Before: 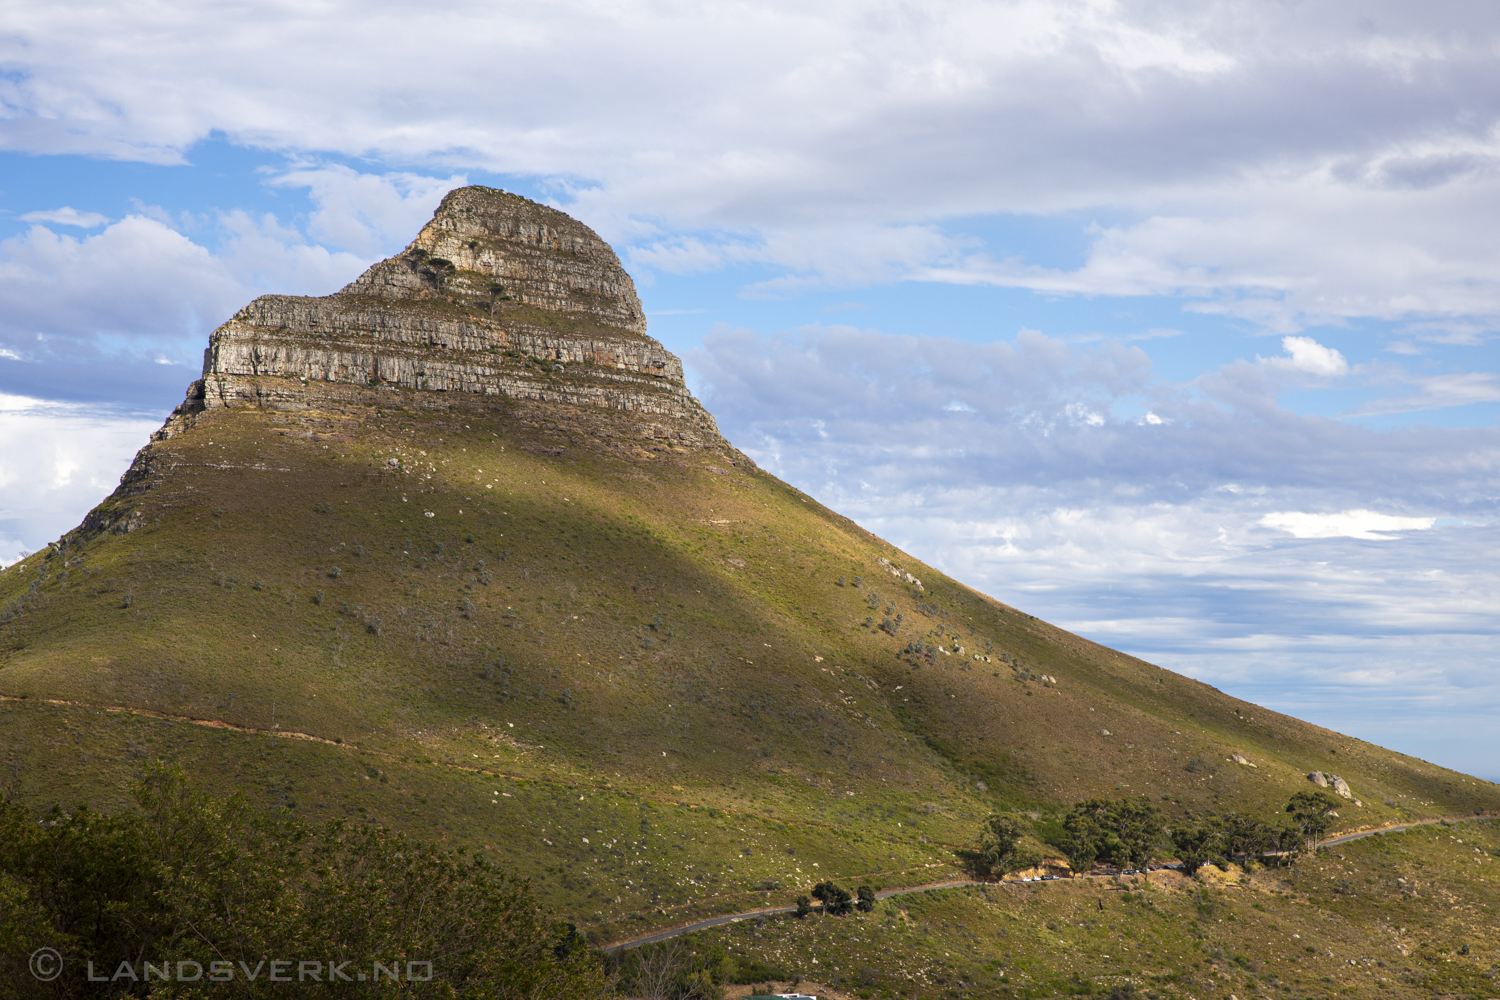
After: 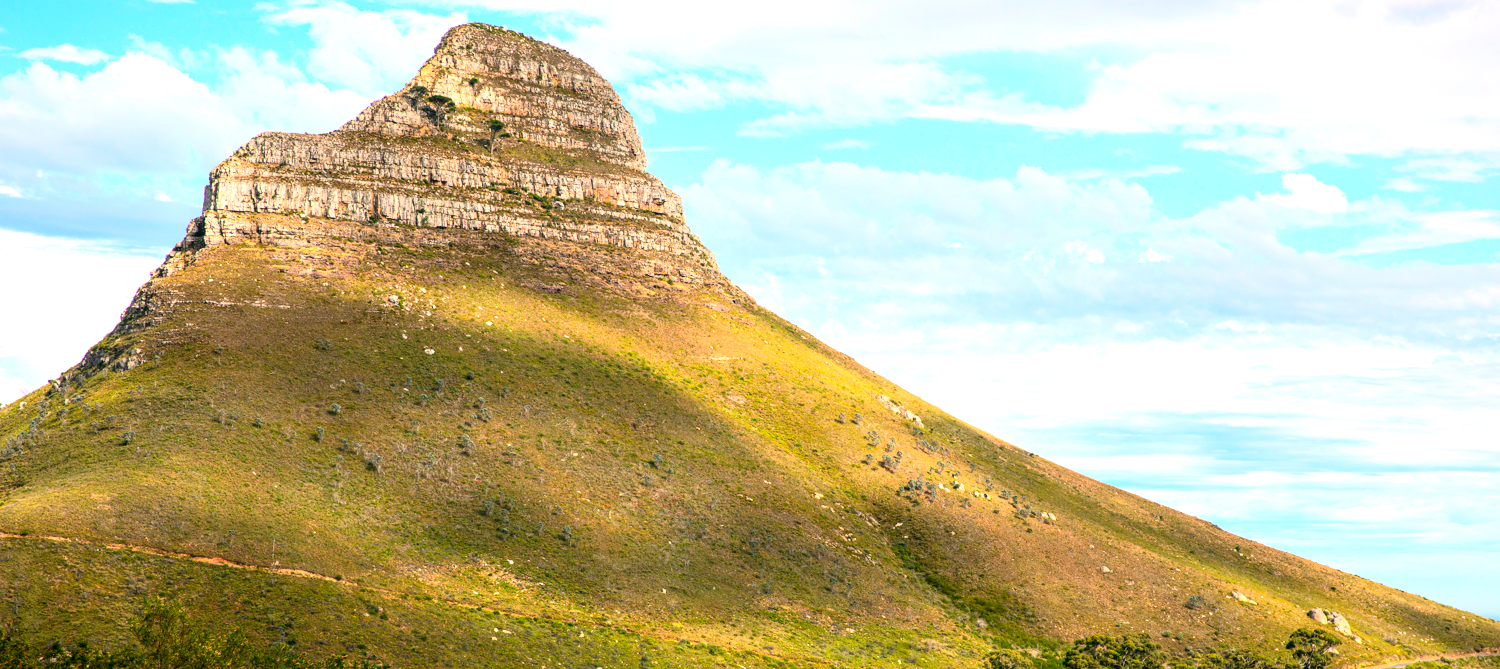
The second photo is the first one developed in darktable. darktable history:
local contrast: on, module defaults
crop: top 16.333%, bottom 16.682%
contrast brightness saturation: contrast 0.238, brightness 0.25, saturation 0.388
color correction: highlights a* 4.22, highlights b* 4.95, shadows a* -8.3, shadows b* 4.77
tone equalizer: -8 EV -0.778 EV, -7 EV -0.736 EV, -6 EV -0.564 EV, -5 EV -0.416 EV, -3 EV 0.37 EV, -2 EV 0.6 EV, -1 EV 0.674 EV, +0 EV 0.74 EV
